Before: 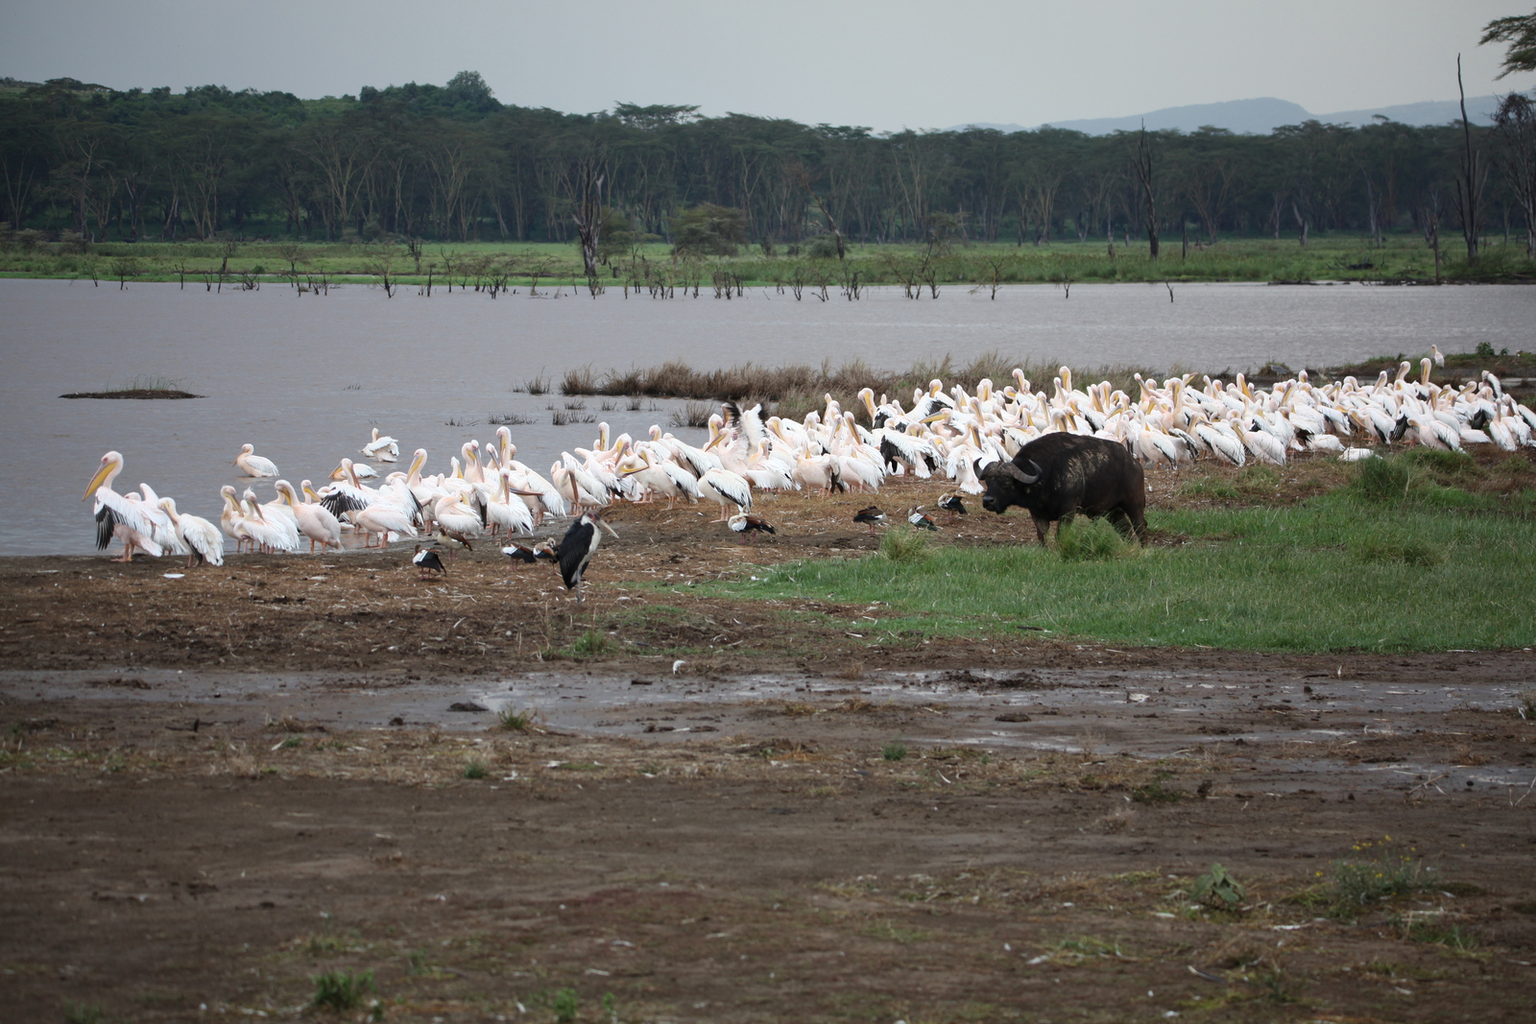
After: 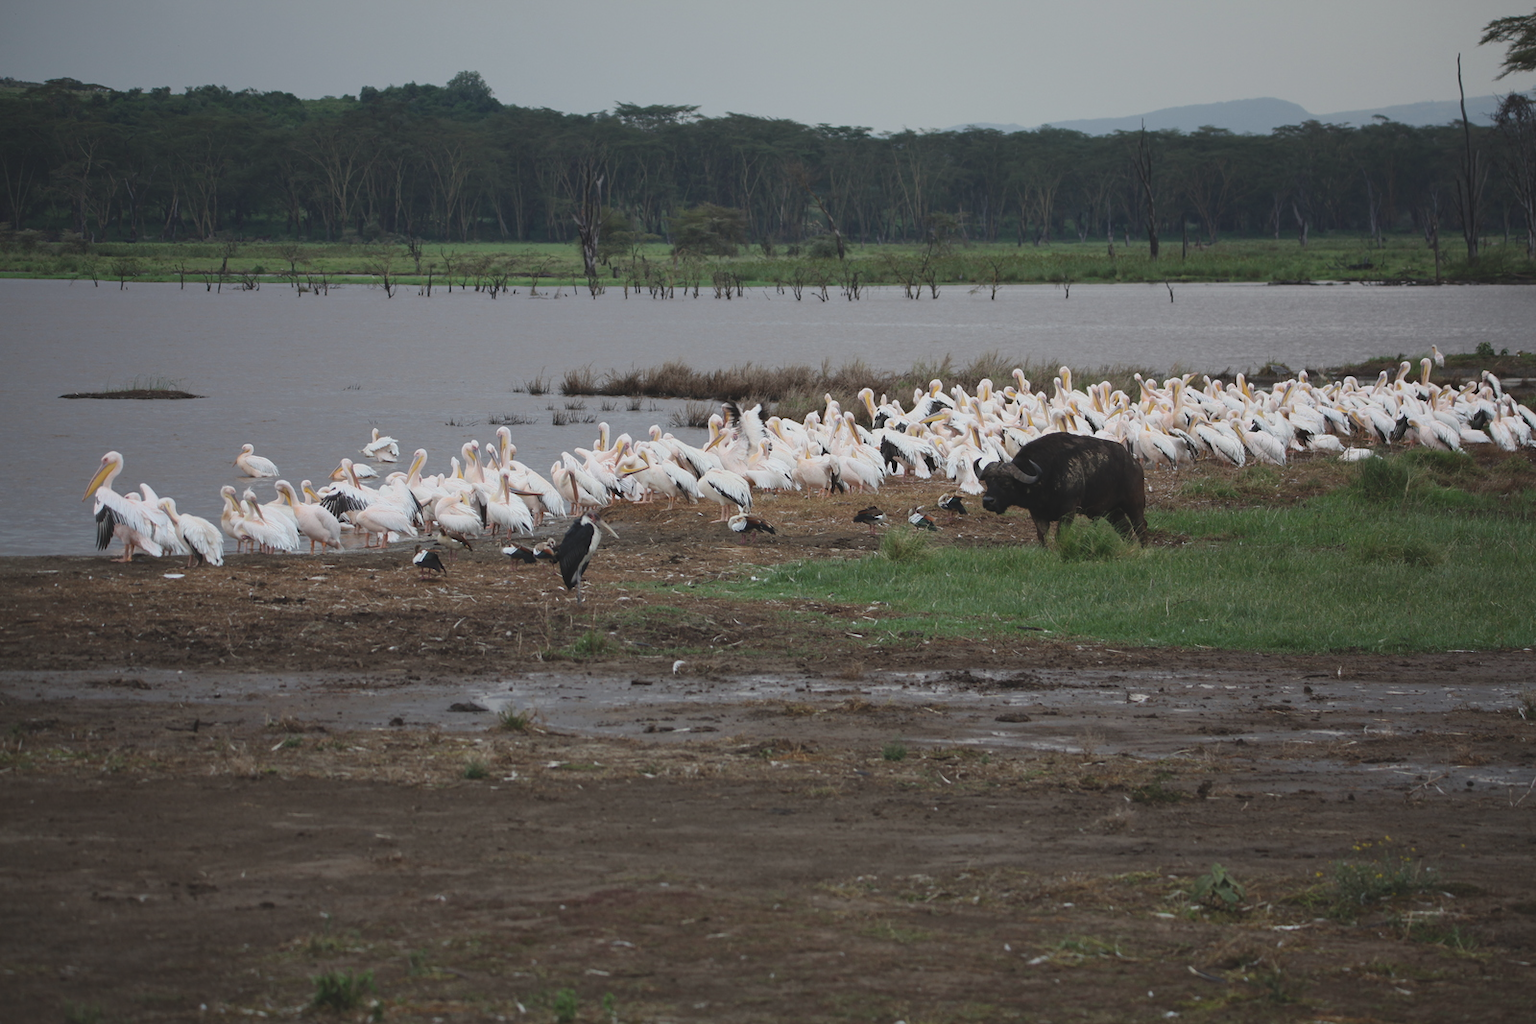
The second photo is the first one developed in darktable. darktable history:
exposure: black level correction -0.015, exposure -0.5 EV, compensate highlight preservation false
